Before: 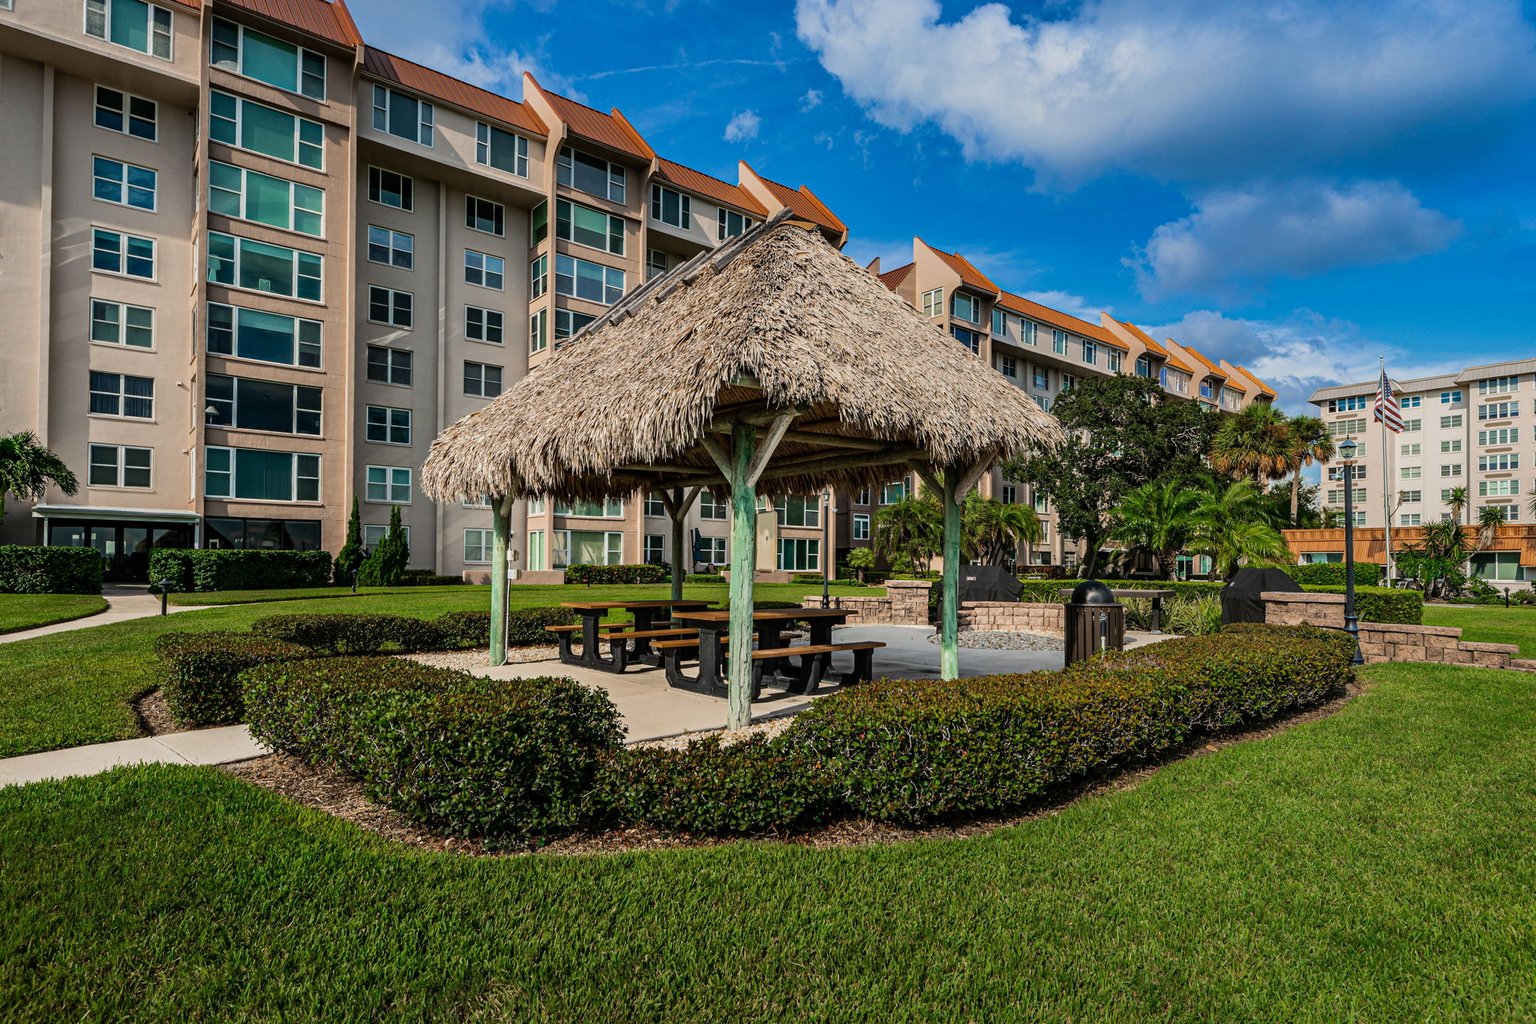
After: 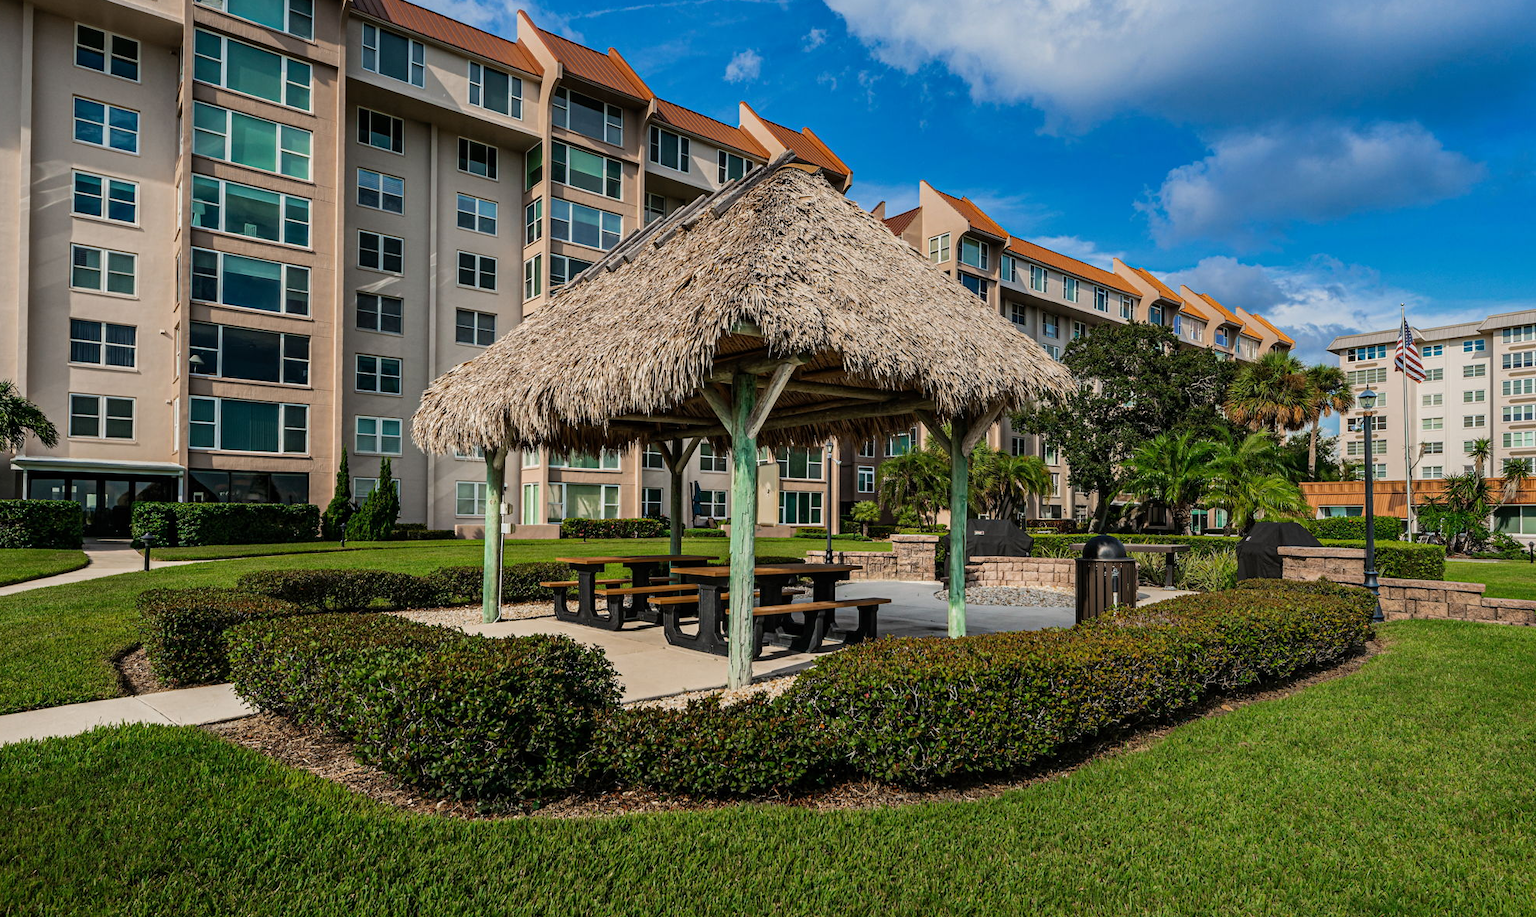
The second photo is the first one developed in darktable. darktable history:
crop: left 1.421%, top 6.098%, right 1.605%, bottom 7.042%
